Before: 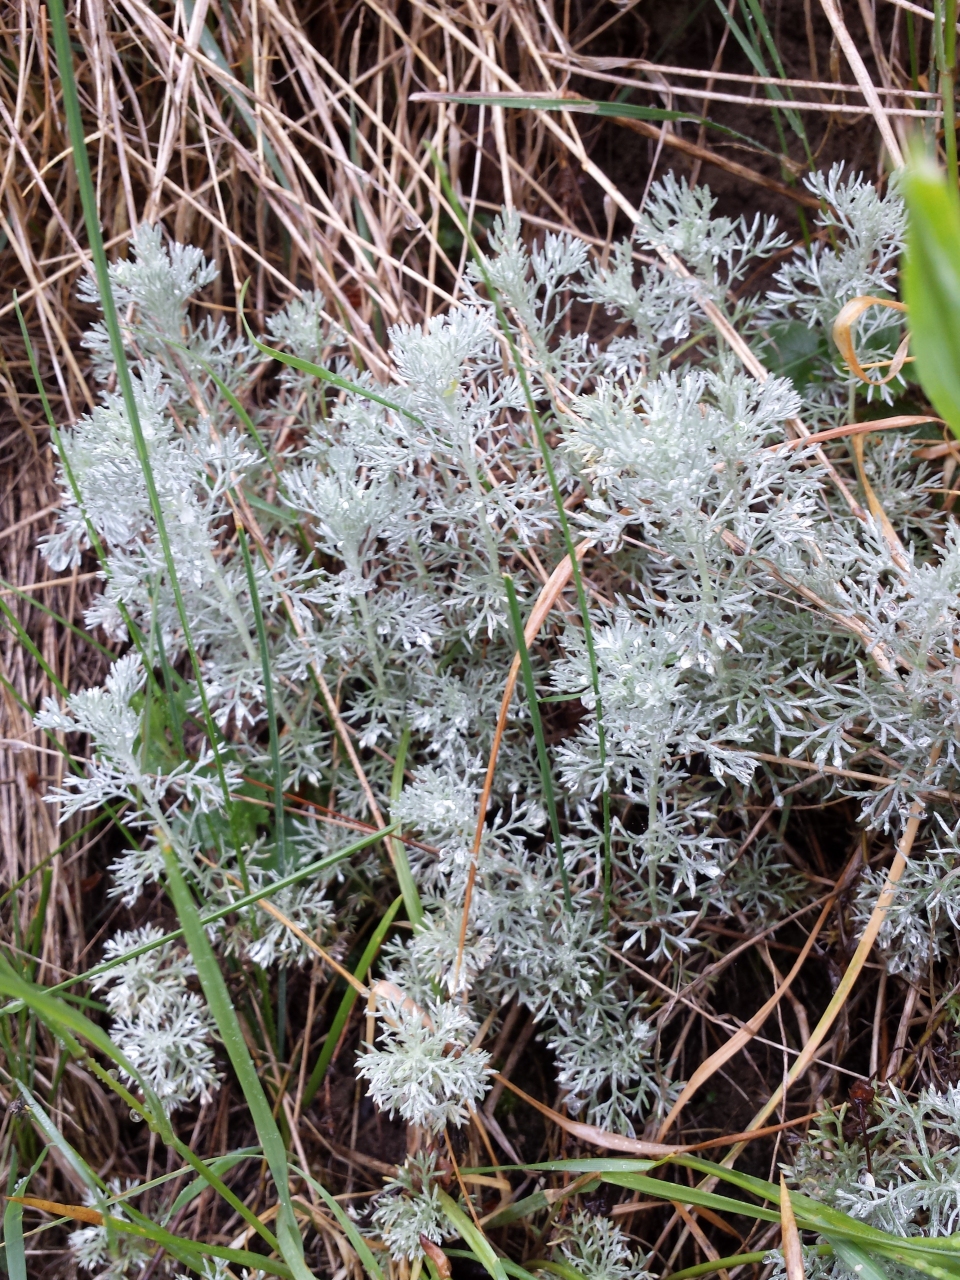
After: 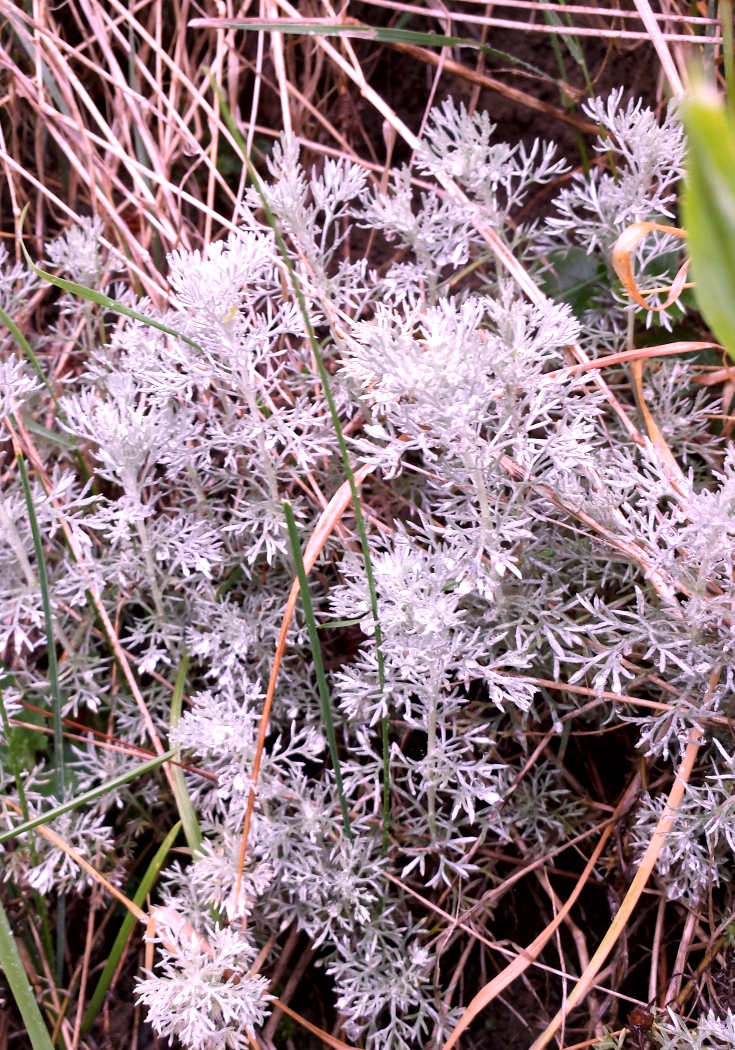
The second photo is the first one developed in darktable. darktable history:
crop: left 23.095%, top 5.827%, bottom 11.854%
white balance: red 1.188, blue 1.11
local contrast: mode bilateral grid, contrast 25, coarseness 60, detail 151%, midtone range 0.2
